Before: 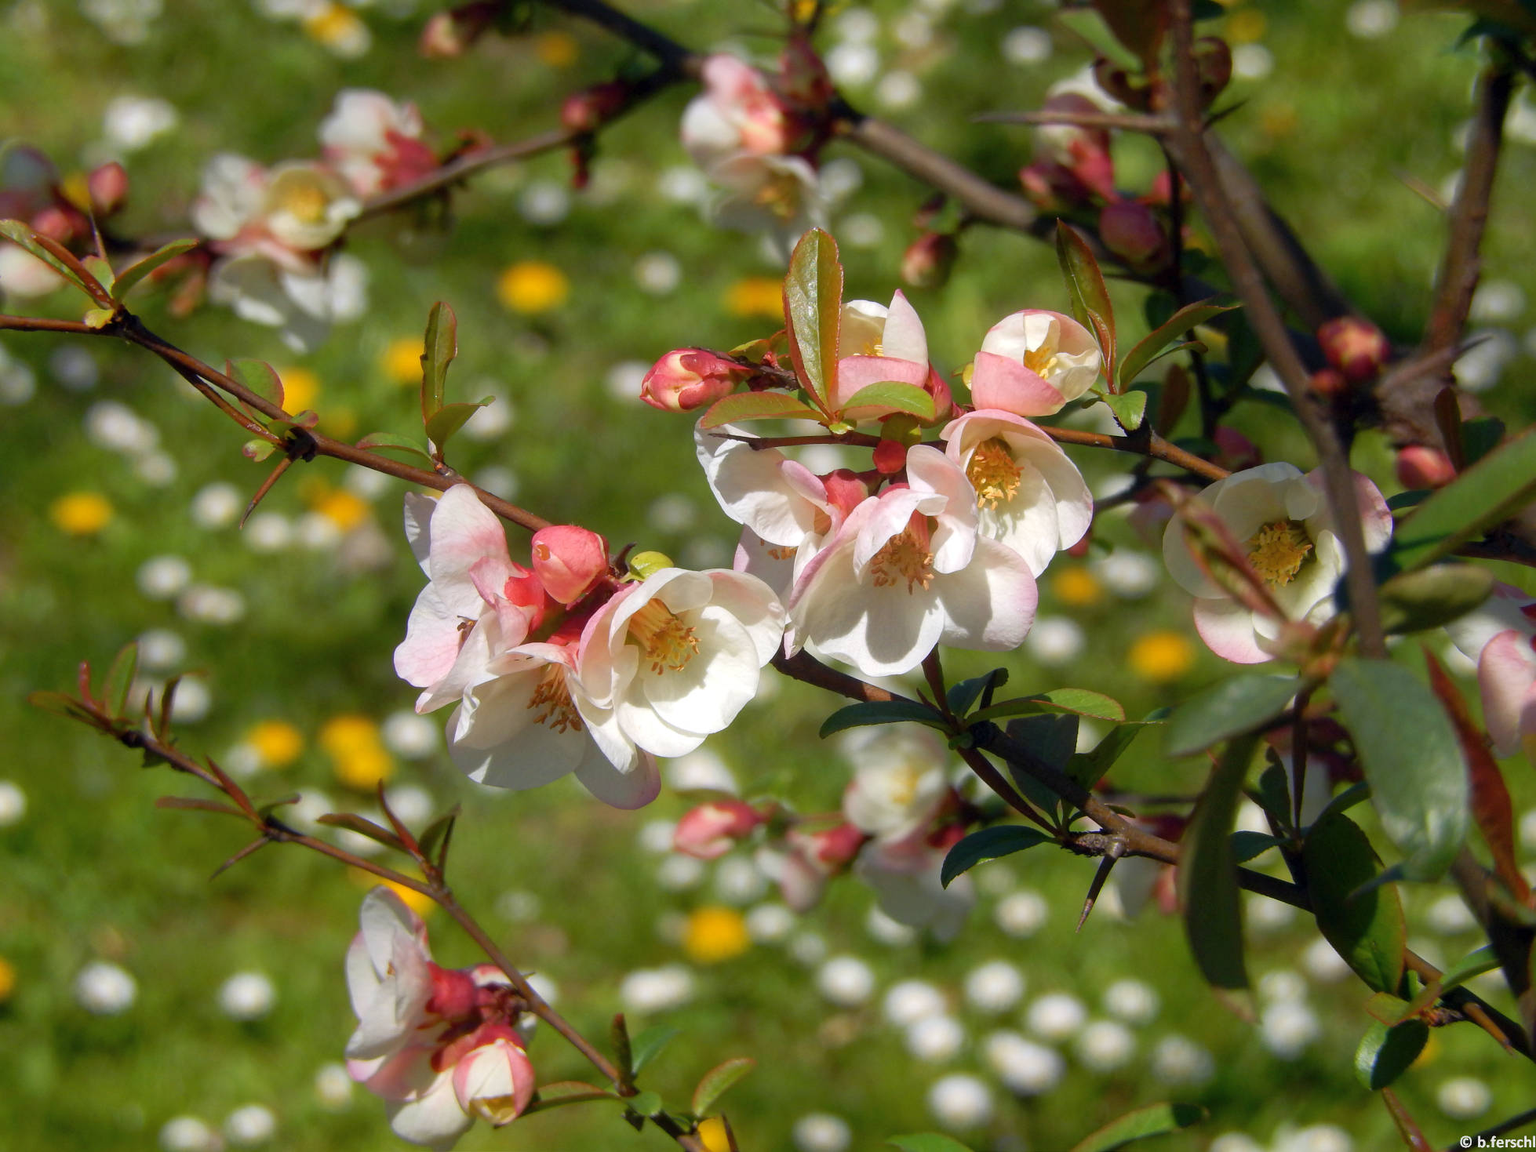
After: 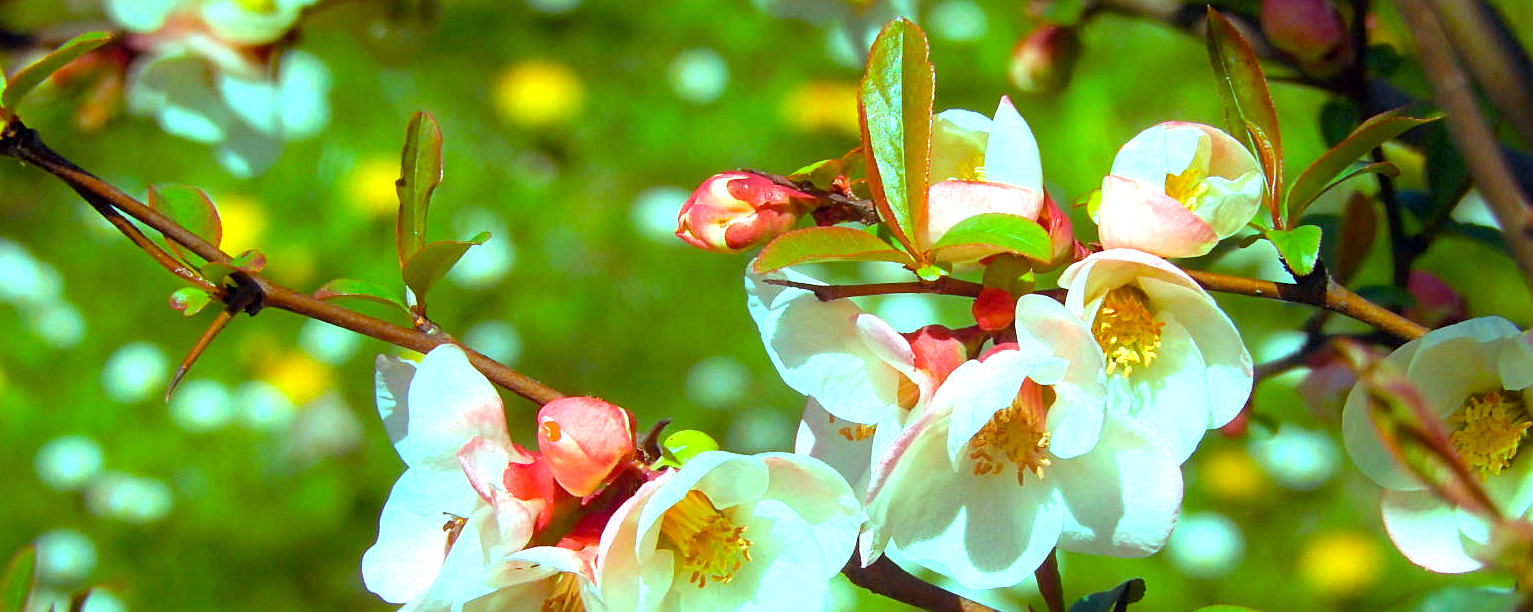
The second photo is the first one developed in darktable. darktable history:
crop: left 7.167%, top 18.611%, right 14.515%, bottom 39.706%
color balance rgb: highlights gain › chroma 7.539%, highlights gain › hue 187.59°, linear chroma grading › global chroma 9.094%, perceptual saturation grading › global saturation 13.324%, perceptual brilliance grading › global brilliance 11.759%, global vibrance 20%
exposure: exposure 0.496 EV, compensate highlight preservation false
tone equalizer: -8 EV -0.575 EV, edges refinement/feathering 500, mask exposure compensation -1.57 EV, preserve details no
sharpen: radius 2.19, amount 0.378, threshold 0.118
